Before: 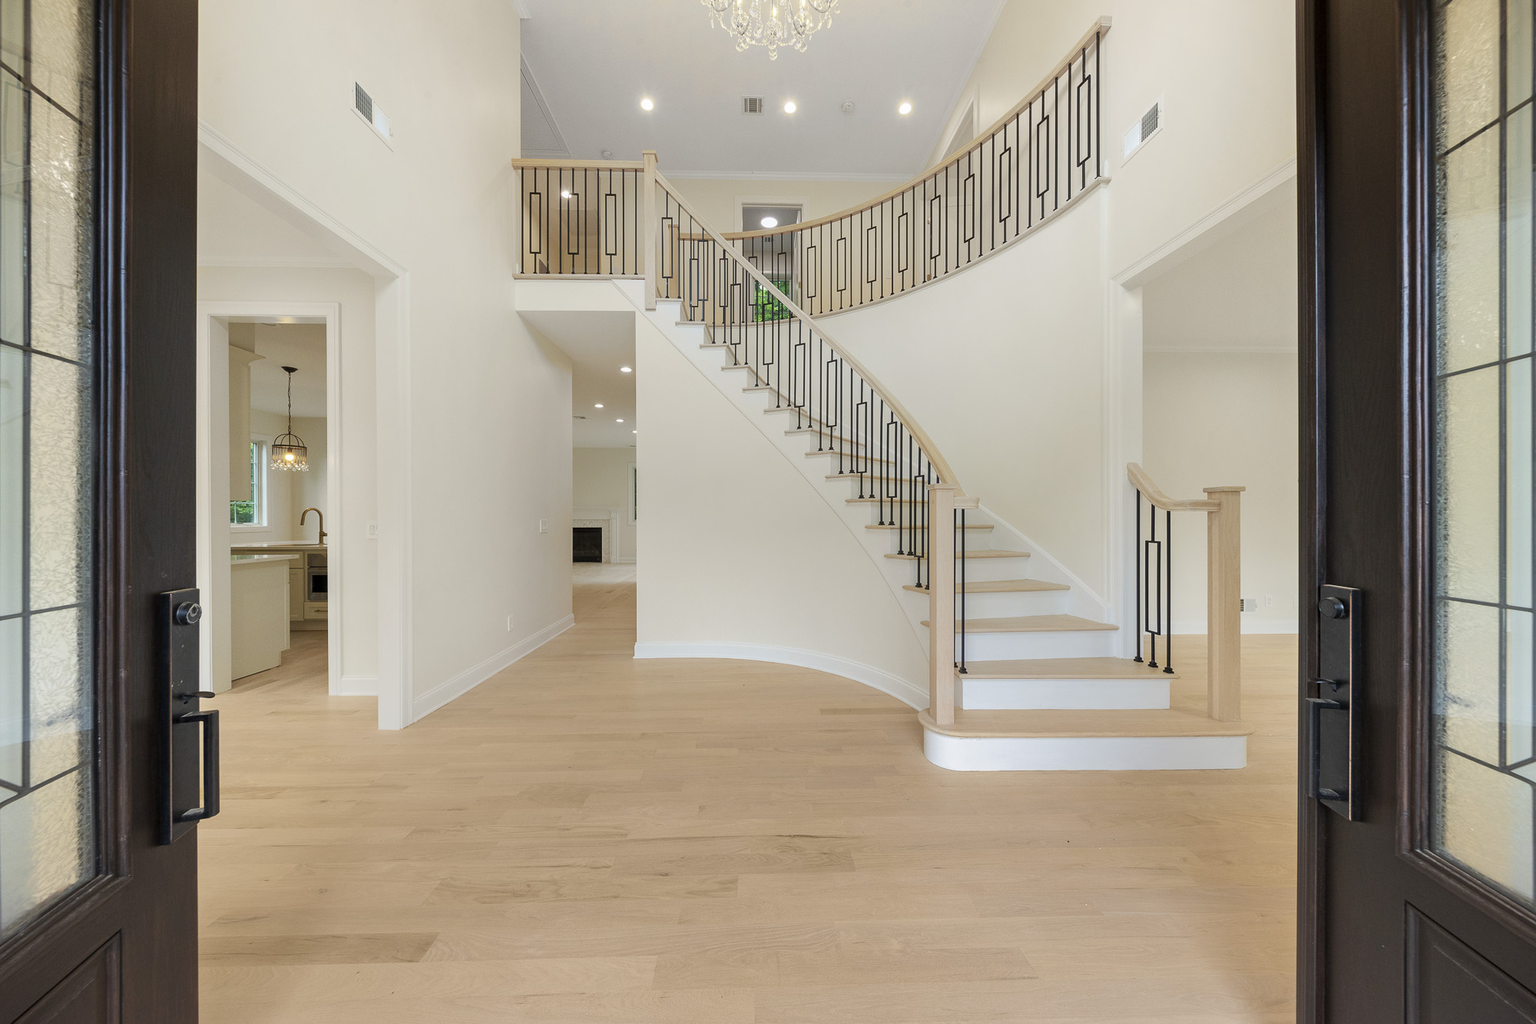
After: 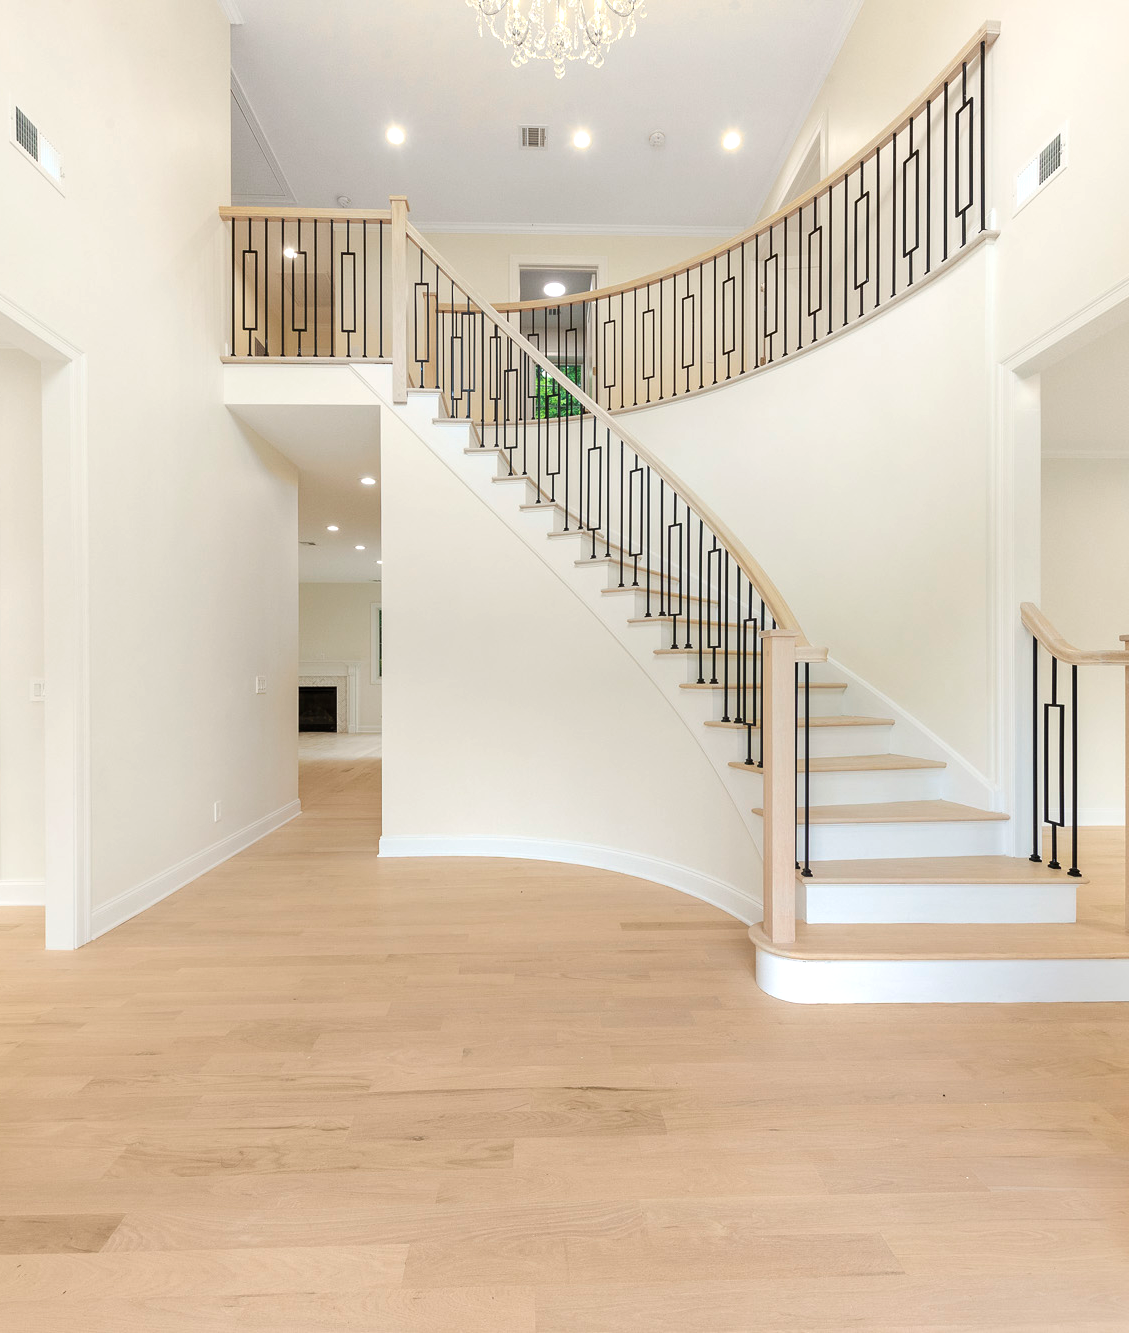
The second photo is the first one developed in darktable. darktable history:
base curve: curves: ch0 [(0, 0) (0.283, 0.295) (1, 1)], preserve colors none
crop and rotate: left 22.39%, right 21.151%
tone equalizer: -8 EV -0.447 EV, -7 EV -0.354 EV, -6 EV -0.317 EV, -5 EV -0.187 EV, -3 EV 0.193 EV, -2 EV 0.318 EV, -1 EV 0.409 EV, +0 EV 0.438 EV, edges refinement/feathering 500, mask exposure compensation -1.26 EV, preserve details no
